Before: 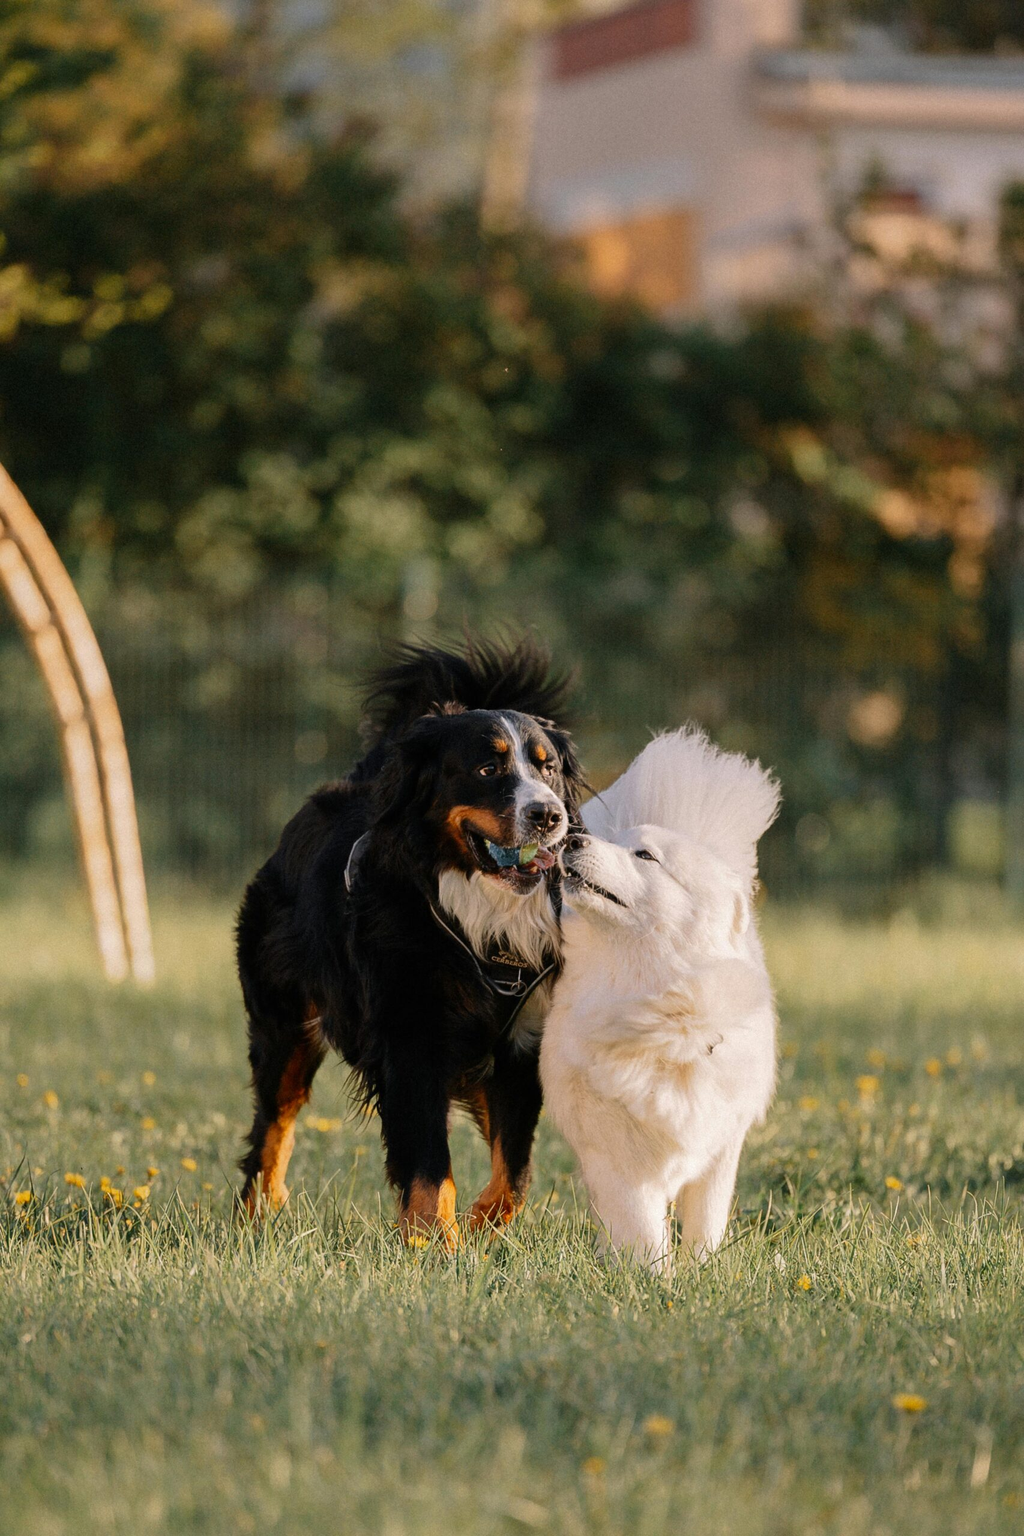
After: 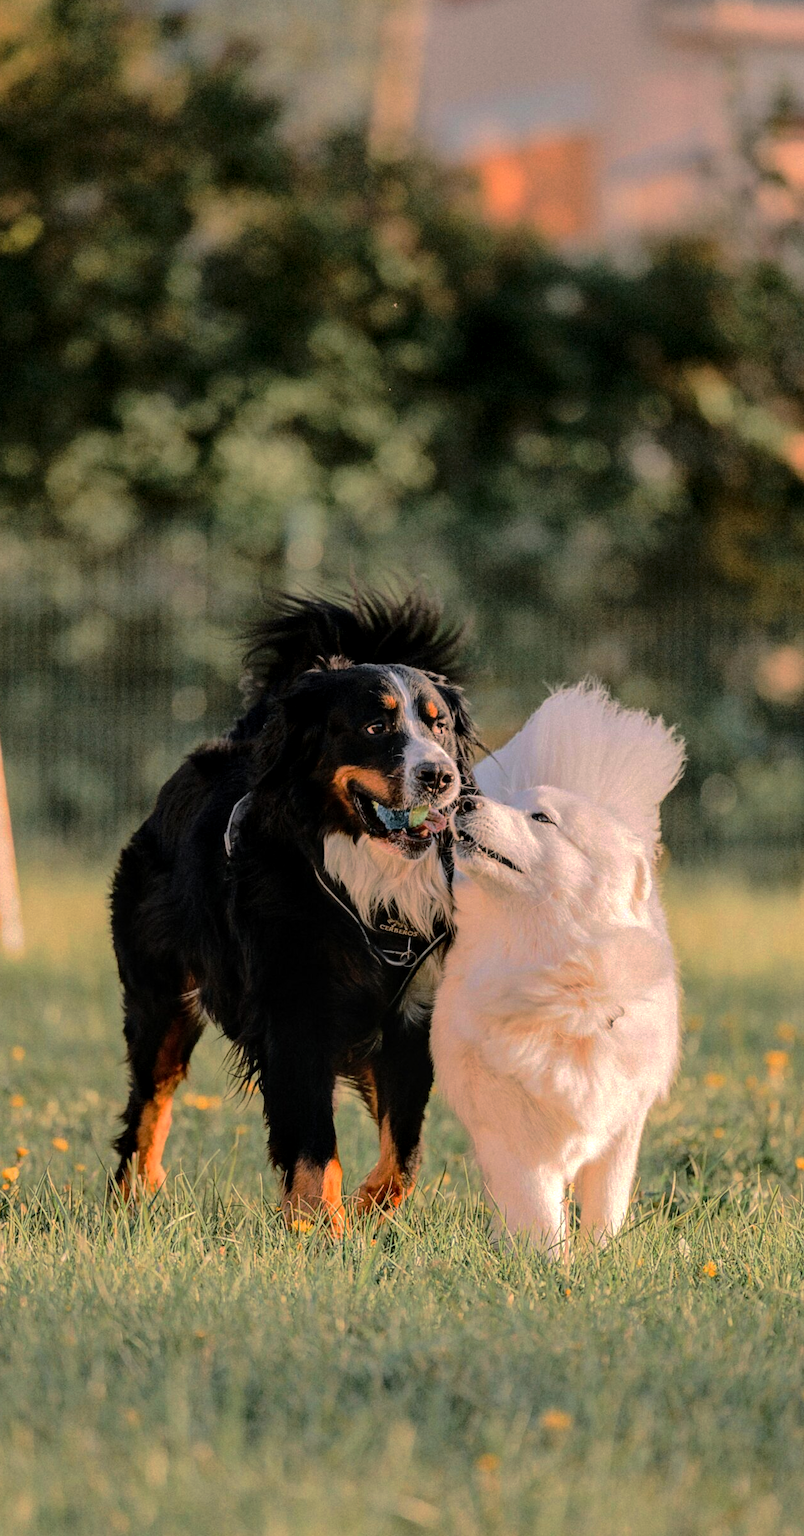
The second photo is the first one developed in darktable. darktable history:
base curve: curves: ch0 [(0, 0) (0.841, 0.609) (1, 1)], preserve colors none
crop and rotate: left 13%, top 5.305%, right 12.599%
local contrast: on, module defaults
tone equalizer: -7 EV 0.144 EV, -6 EV 0.586 EV, -5 EV 1.17 EV, -4 EV 1.36 EV, -3 EV 1.13 EV, -2 EV 0.6 EV, -1 EV 0.156 EV, edges refinement/feathering 500, mask exposure compensation -1.57 EV, preserve details no
